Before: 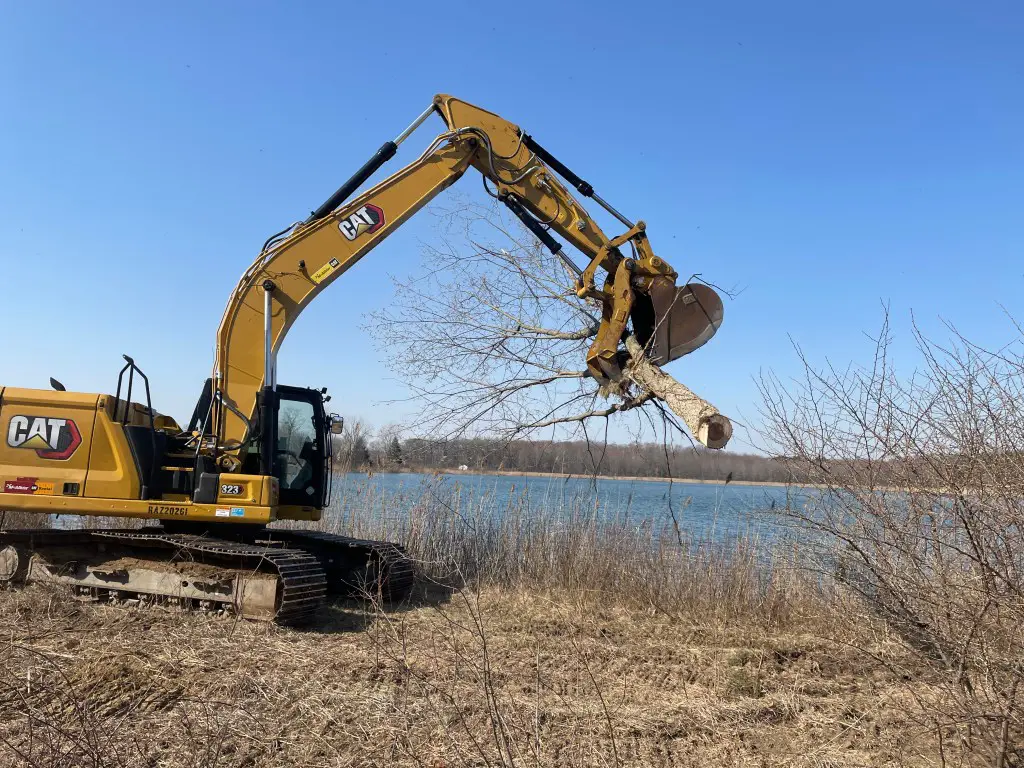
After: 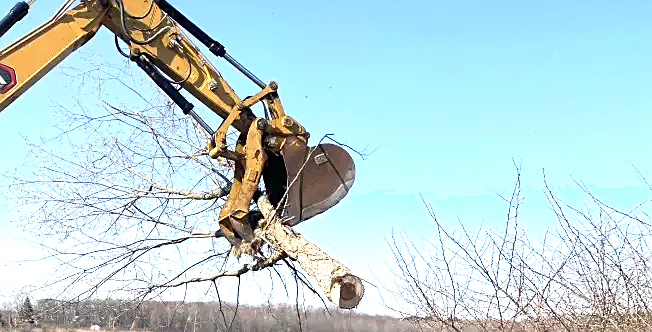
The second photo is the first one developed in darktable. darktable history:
sharpen: on, module defaults
exposure: exposure 1 EV, compensate highlight preservation false
crop: left 36.005%, top 18.293%, right 0.31%, bottom 38.444%
shadows and highlights: shadows 0, highlights 40
